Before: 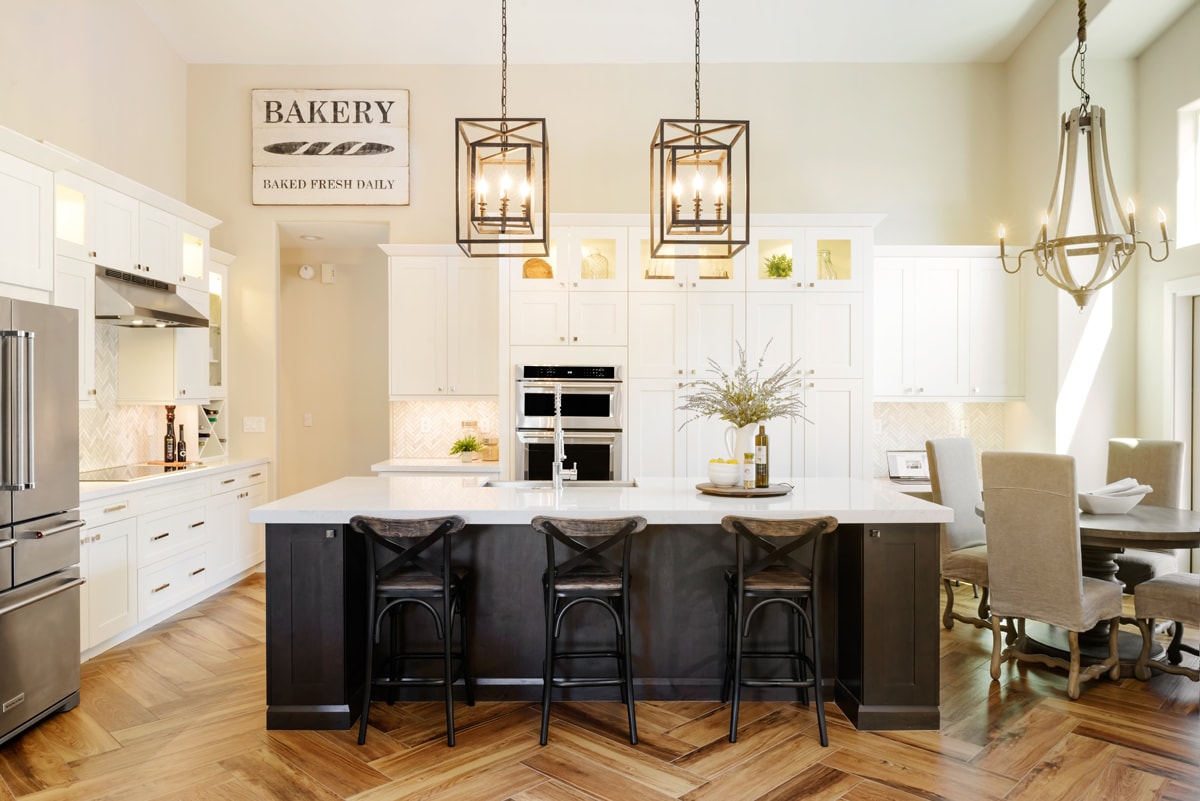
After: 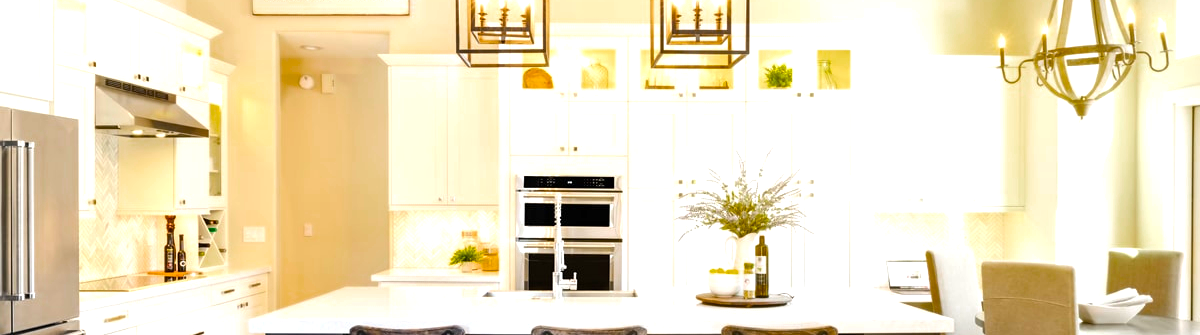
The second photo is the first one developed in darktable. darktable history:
color balance rgb: linear chroma grading › global chroma 20%, perceptual saturation grading › global saturation 25%, perceptual brilliance grading › global brilliance 20%, global vibrance 20%
color zones: curves: ch0 [(0, 0.425) (0.143, 0.422) (0.286, 0.42) (0.429, 0.419) (0.571, 0.419) (0.714, 0.42) (0.857, 0.422) (1, 0.425)]
crop and rotate: top 23.84%, bottom 34.294%
